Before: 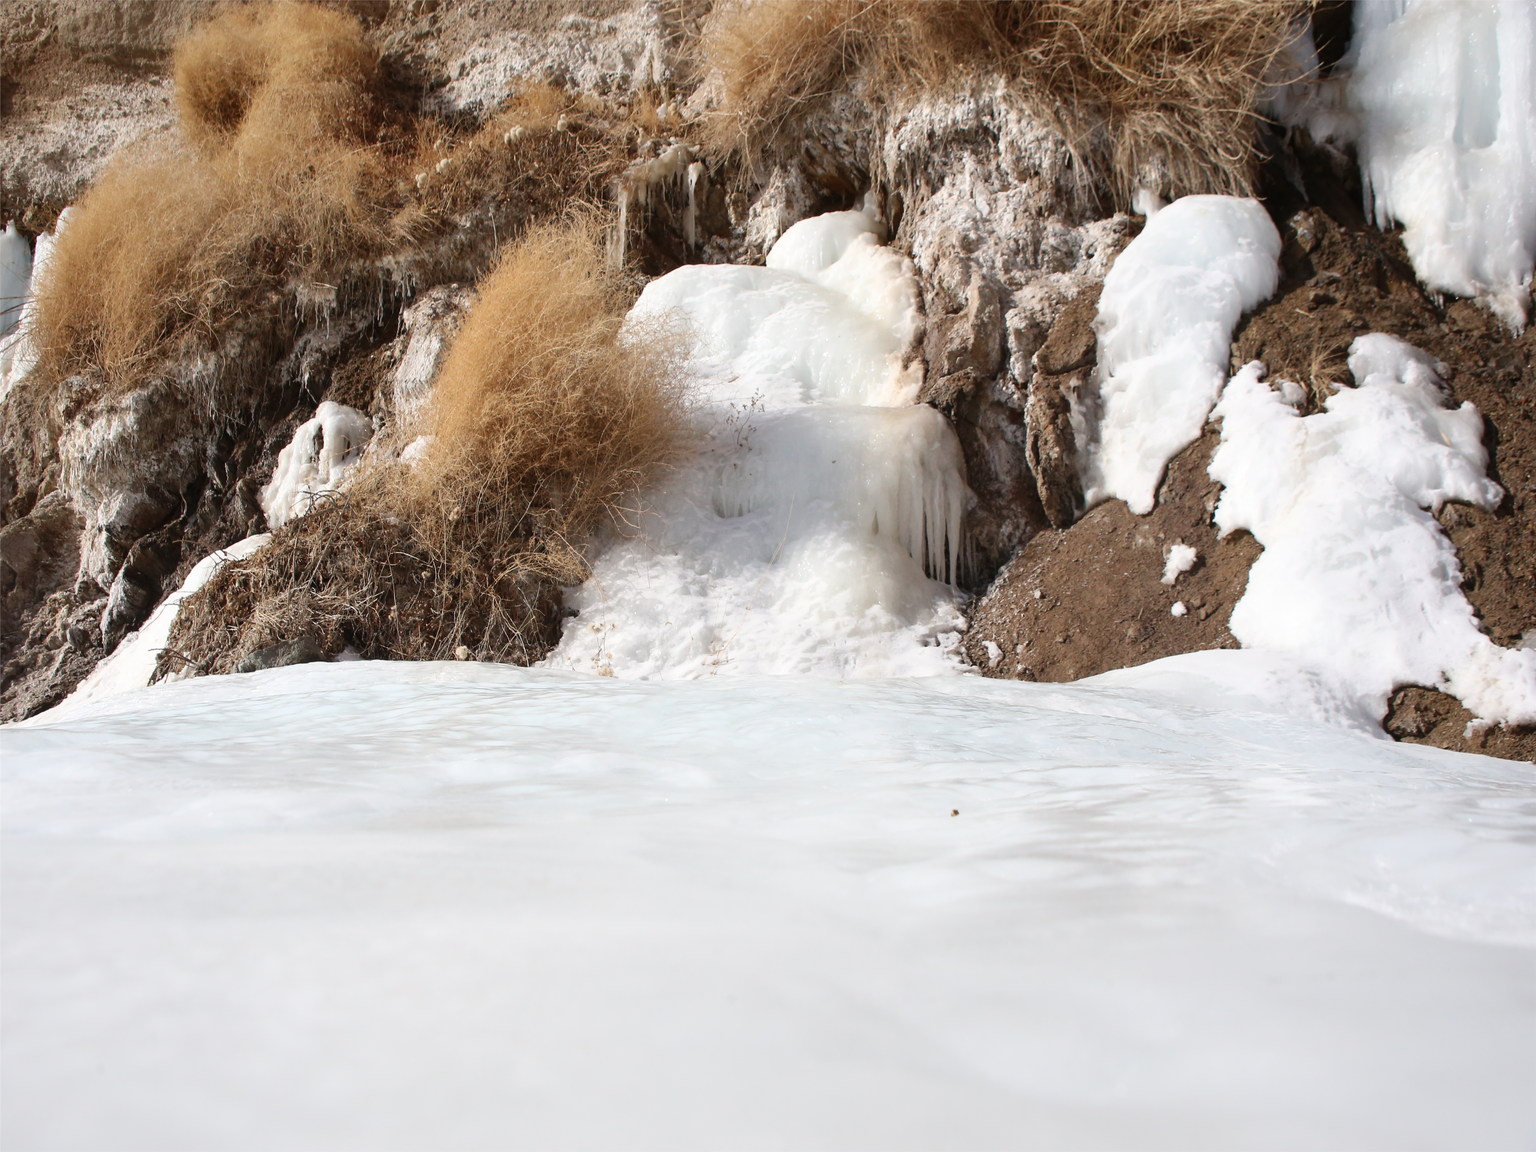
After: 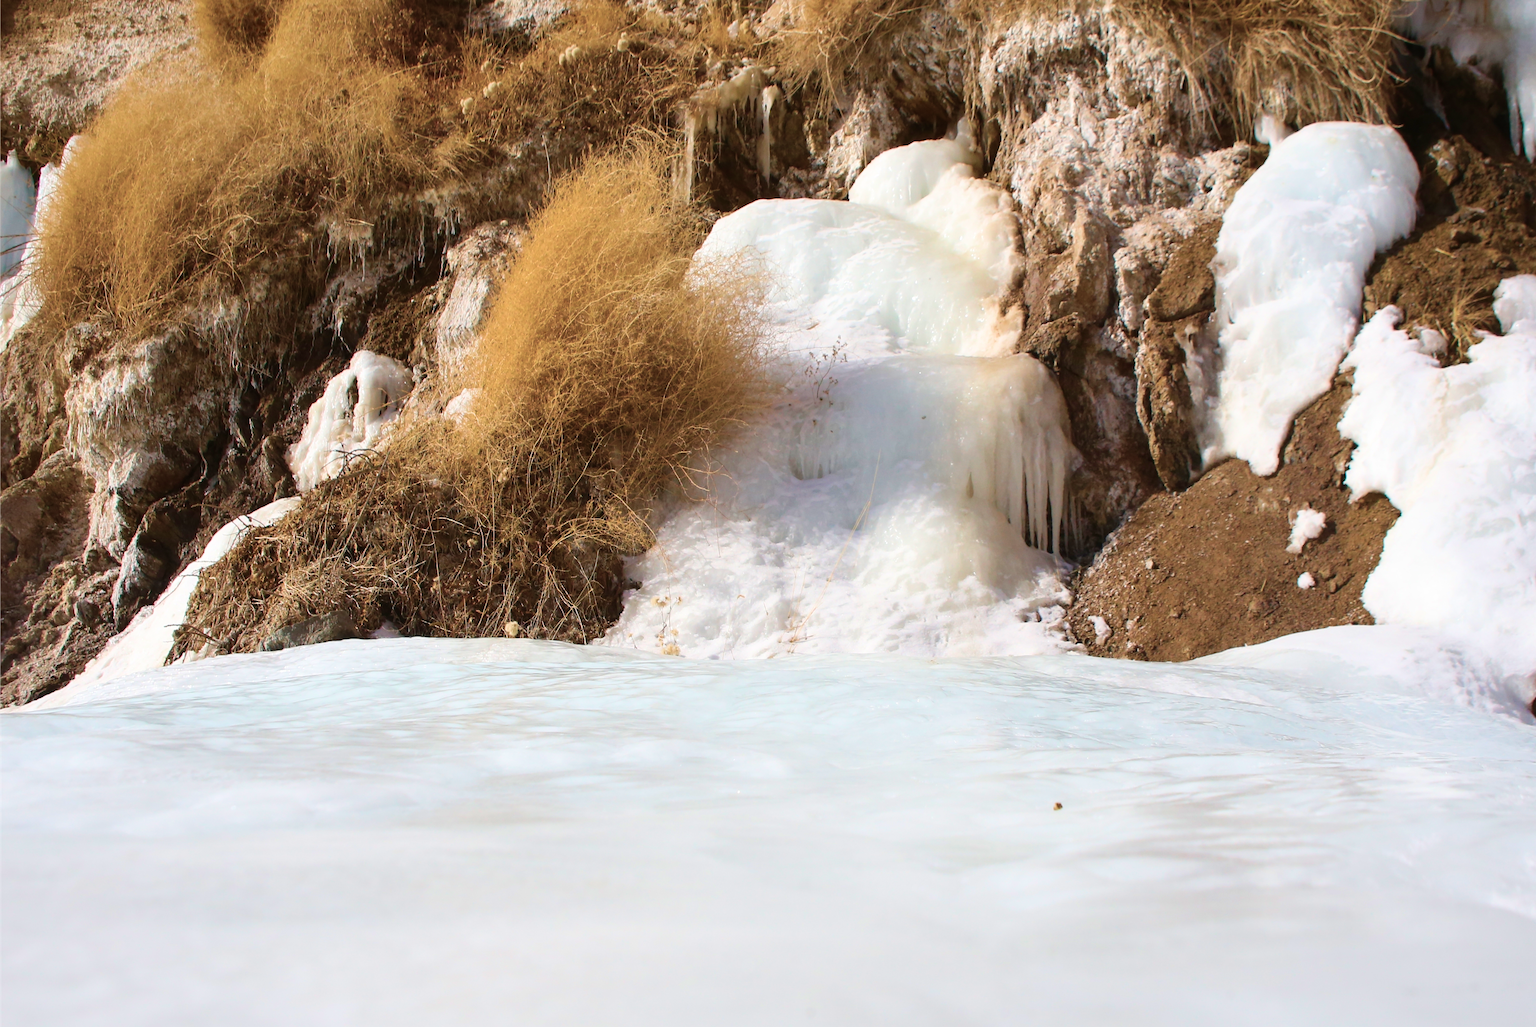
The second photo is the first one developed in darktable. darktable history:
crop: top 7.421%, right 9.702%, bottom 12.069%
velvia: strength 75%
